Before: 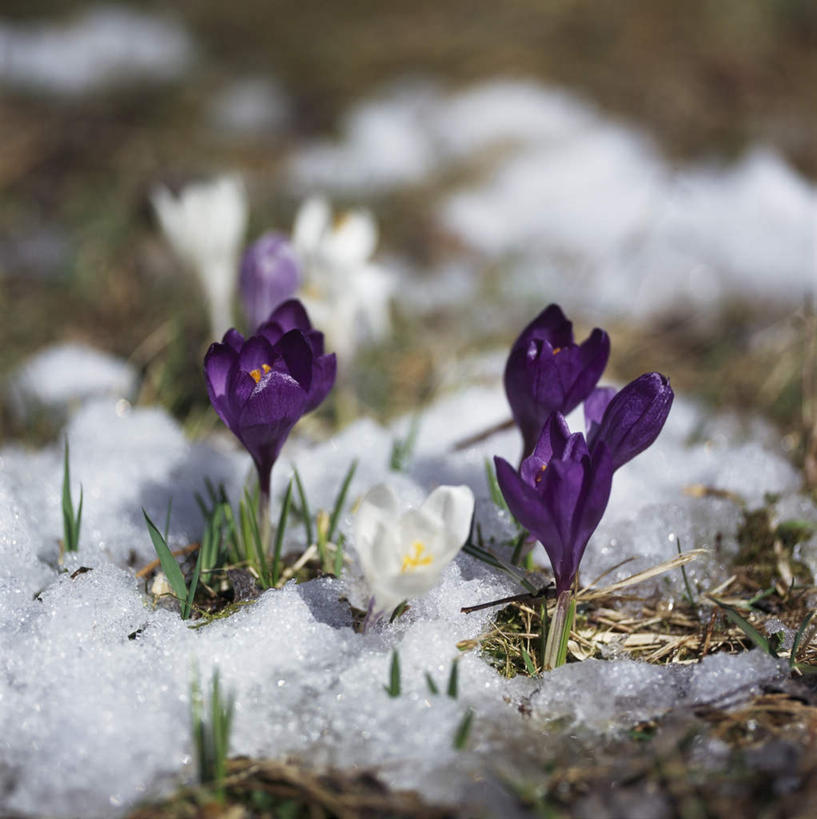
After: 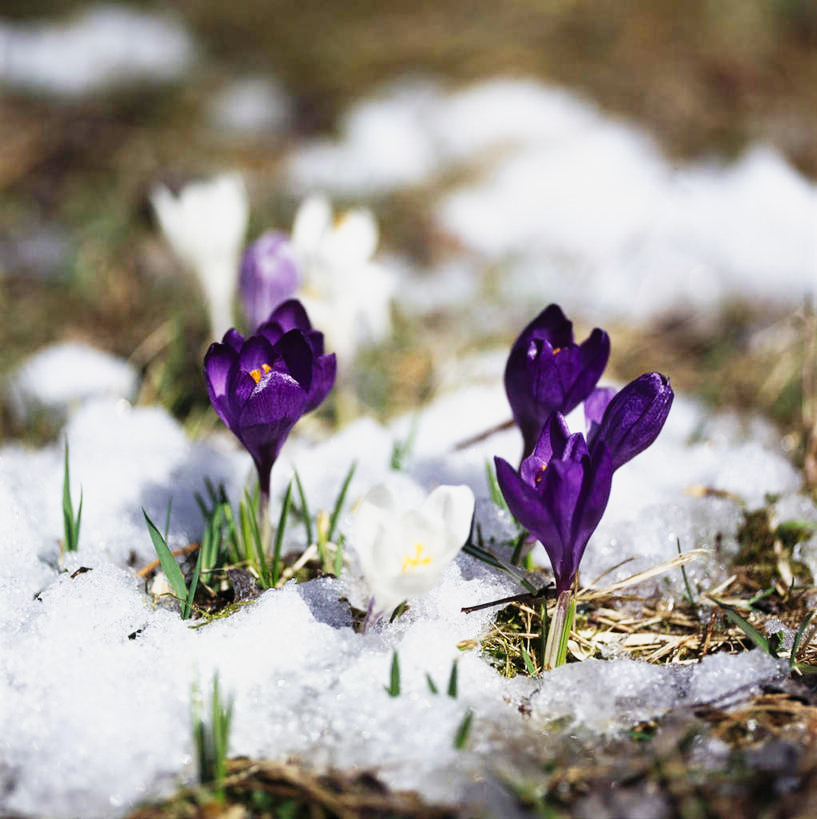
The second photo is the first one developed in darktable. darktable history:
tone curve: curves: ch0 [(0, 0) (0.131, 0.094) (0.326, 0.386) (0.481, 0.623) (0.593, 0.764) (0.812, 0.933) (1, 0.974)]; ch1 [(0, 0) (0.366, 0.367) (0.475, 0.453) (0.494, 0.493) (0.504, 0.497) (0.553, 0.584) (1, 1)]; ch2 [(0, 0) (0.333, 0.346) (0.375, 0.375) (0.424, 0.43) (0.476, 0.492) (0.502, 0.503) (0.533, 0.556) (0.566, 0.599) (0.614, 0.653) (1, 1)], preserve colors none
tone equalizer: mask exposure compensation -0.496 EV
